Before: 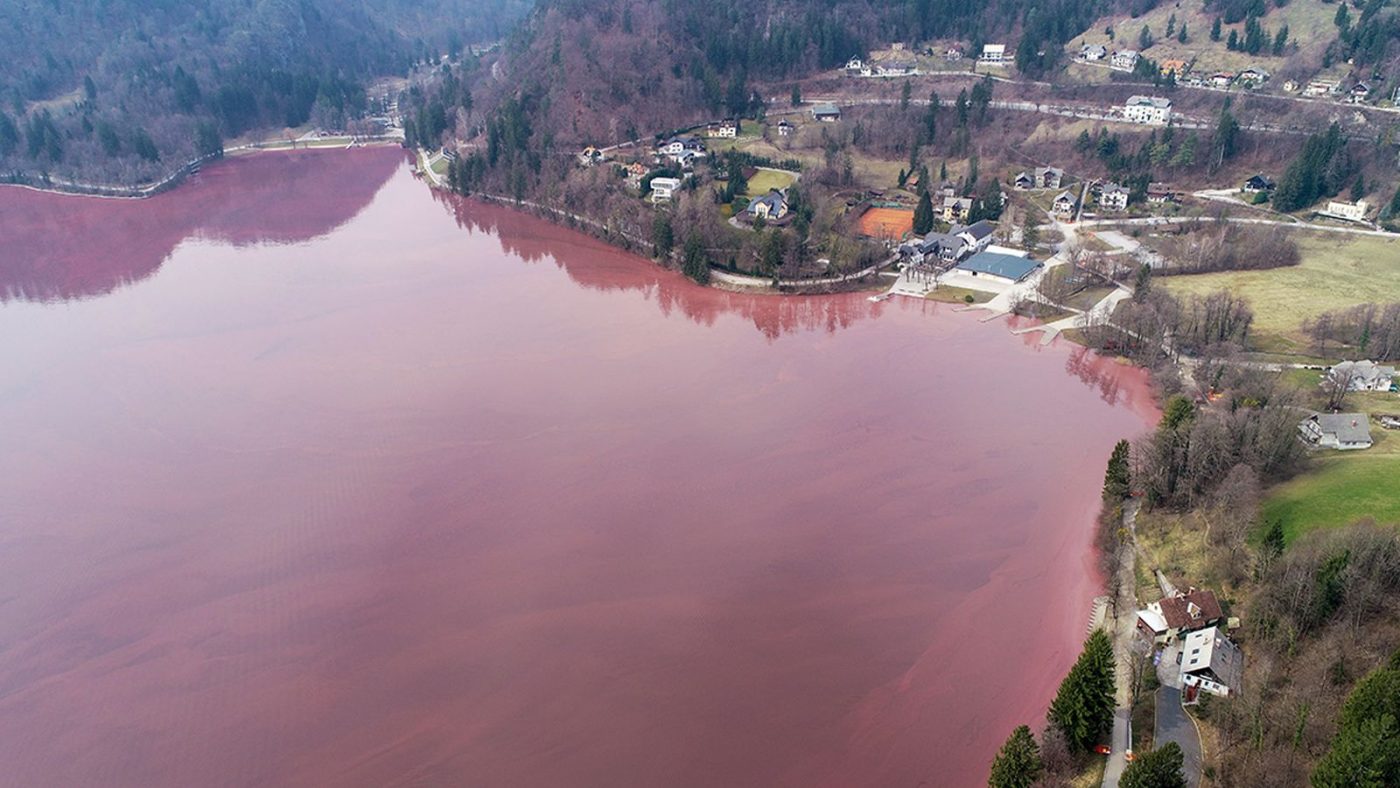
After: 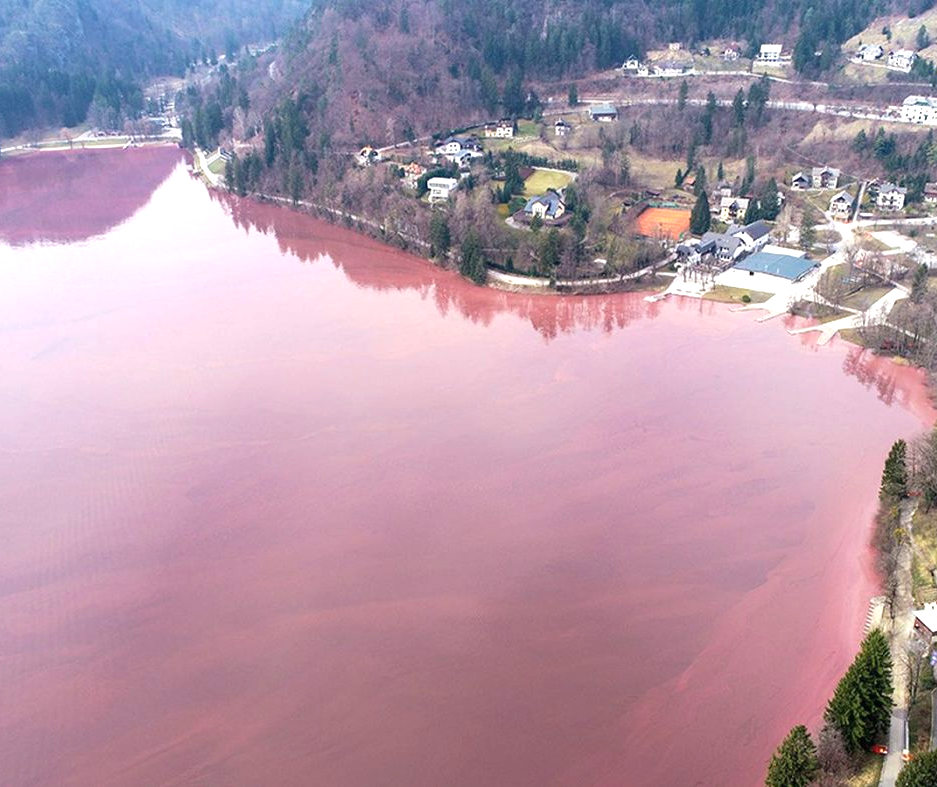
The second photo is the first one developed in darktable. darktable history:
crop and rotate: left 15.943%, right 17.083%
exposure: exposure 0.757 EV, compensate exposure bias true, compensate highlight preservation false
